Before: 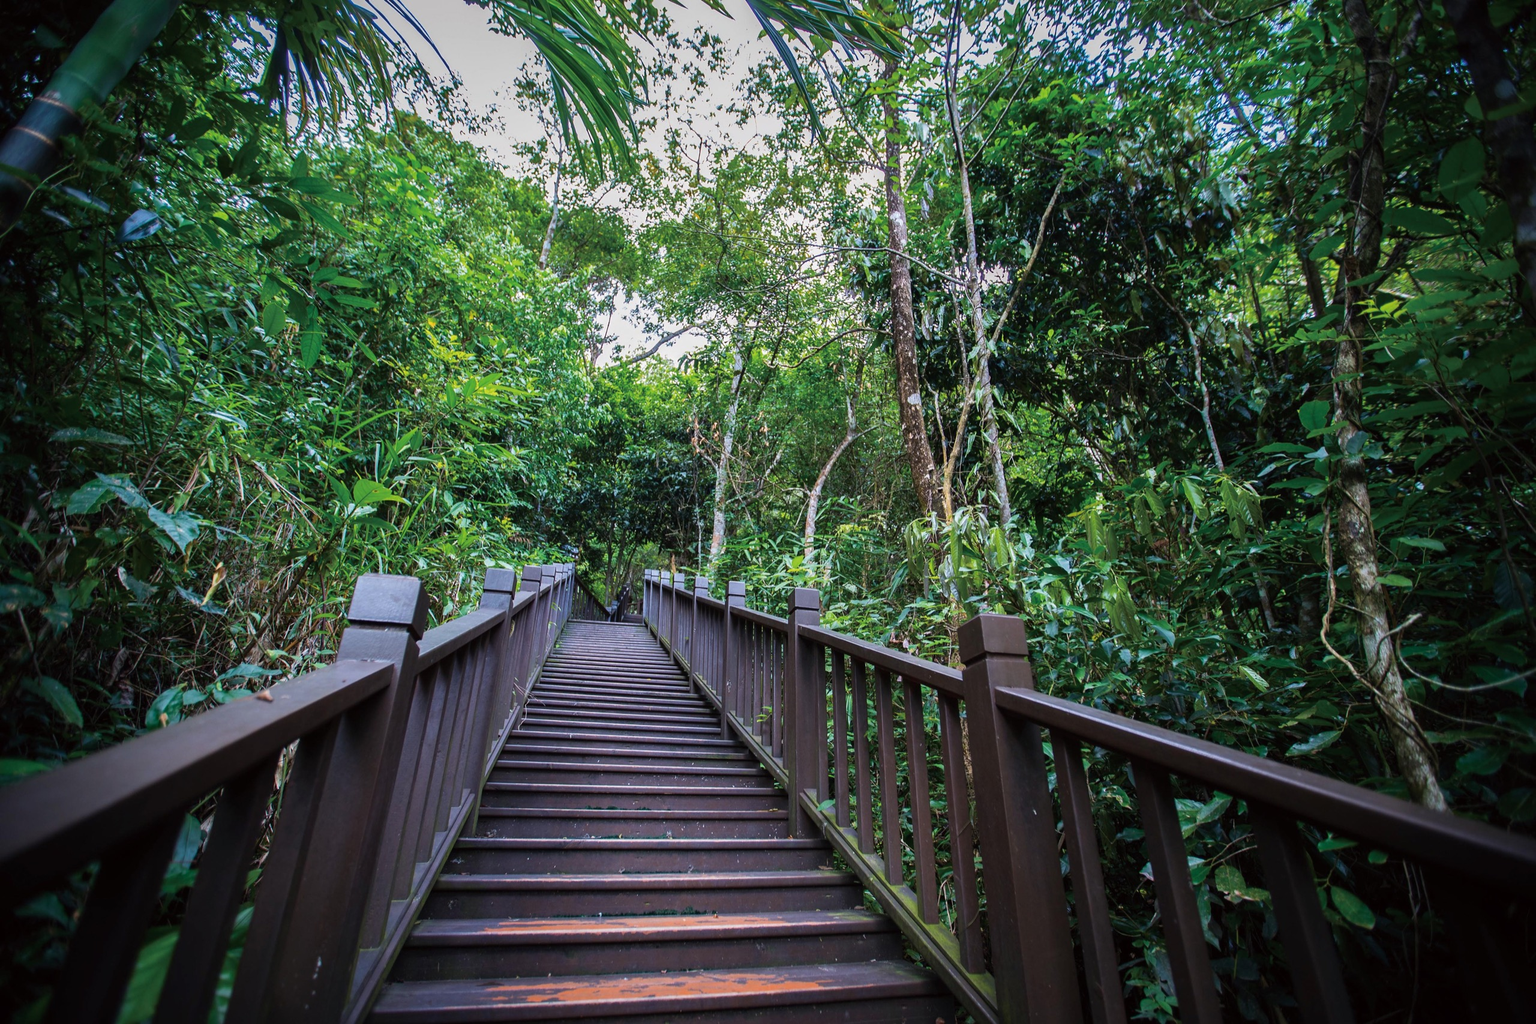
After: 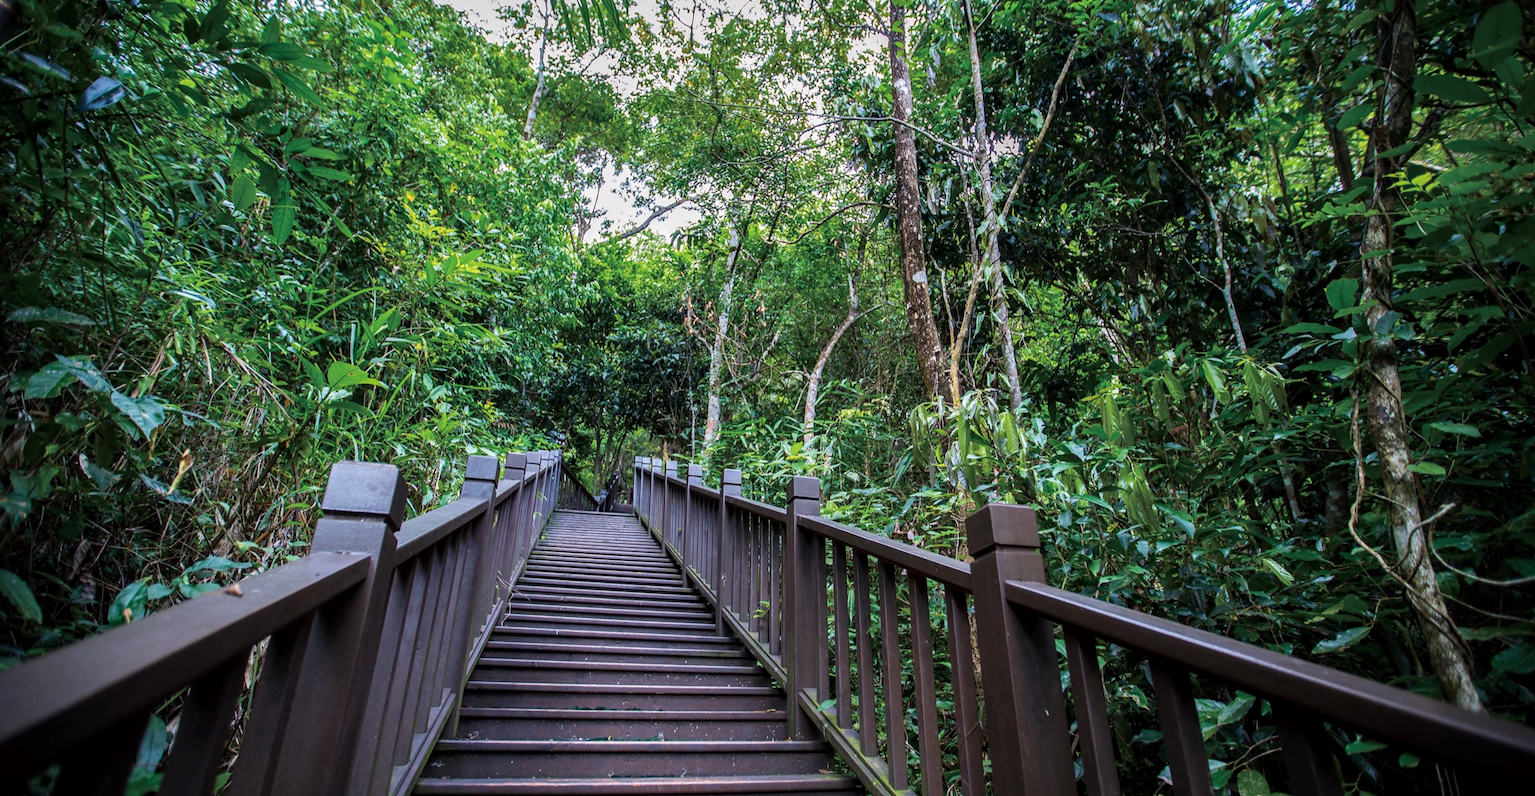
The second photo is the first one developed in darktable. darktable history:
local contrast: on, module defaults
crop and rotate: left 2.841%, top 13.377%, right 2.425%, bottom 12.864%
